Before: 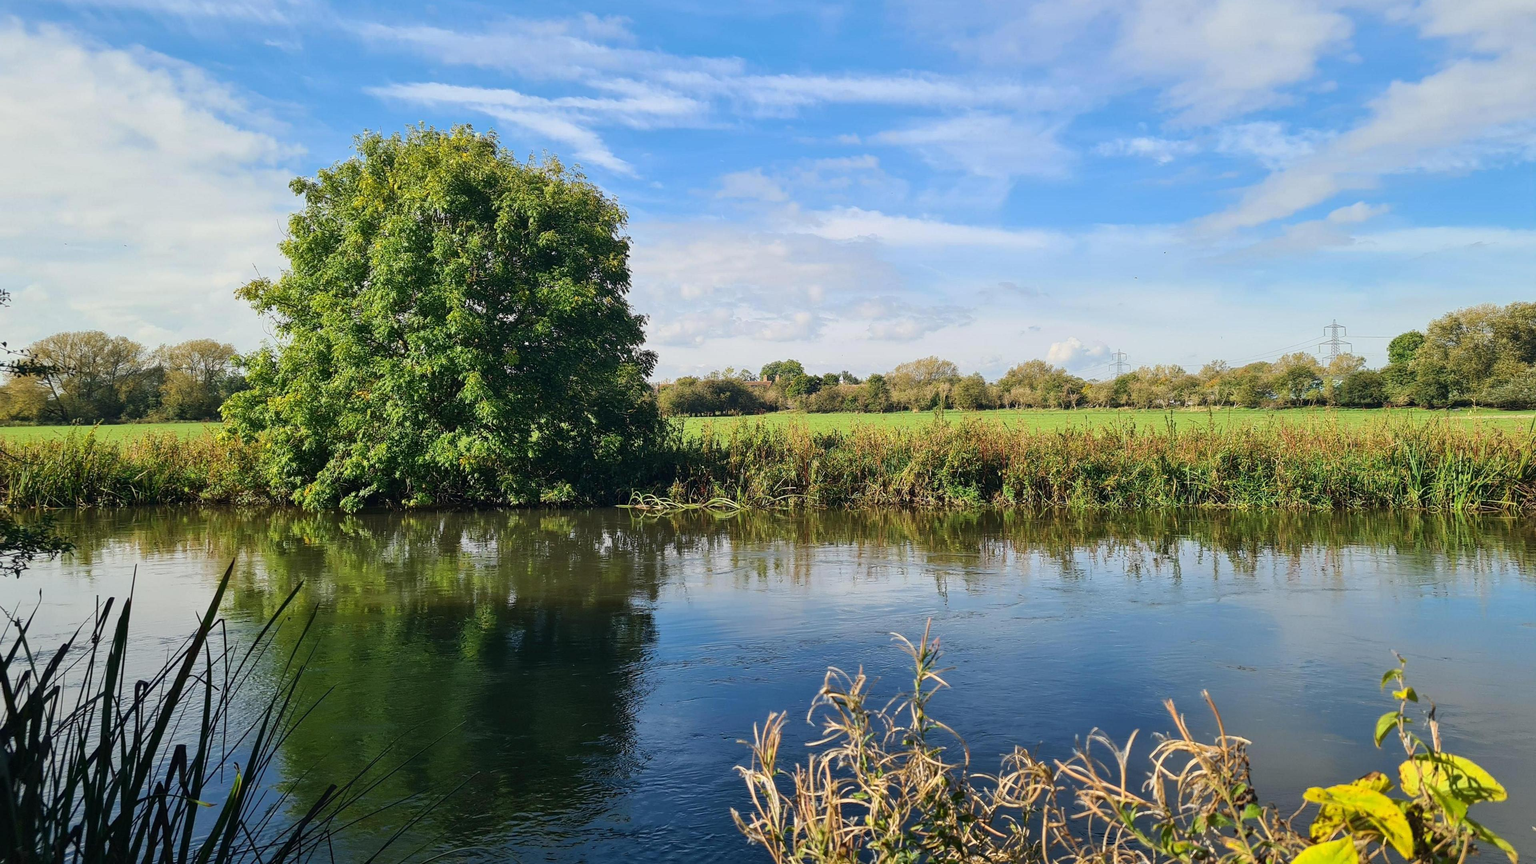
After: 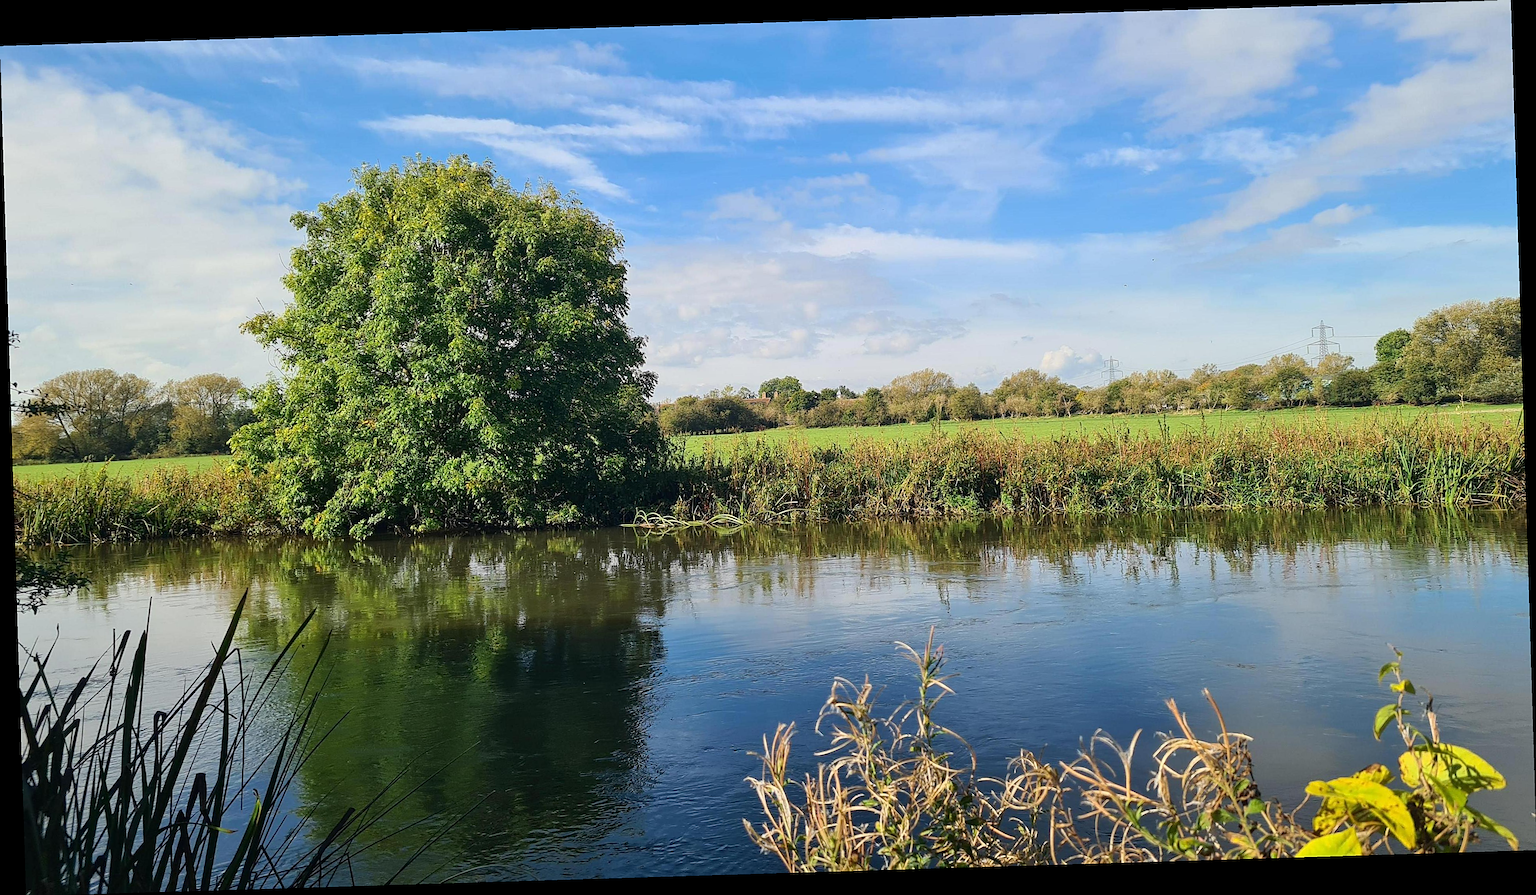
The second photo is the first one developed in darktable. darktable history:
sharpen: on, module defaults
rotate and perspective: rotation -1.75°, automatic cropping off
